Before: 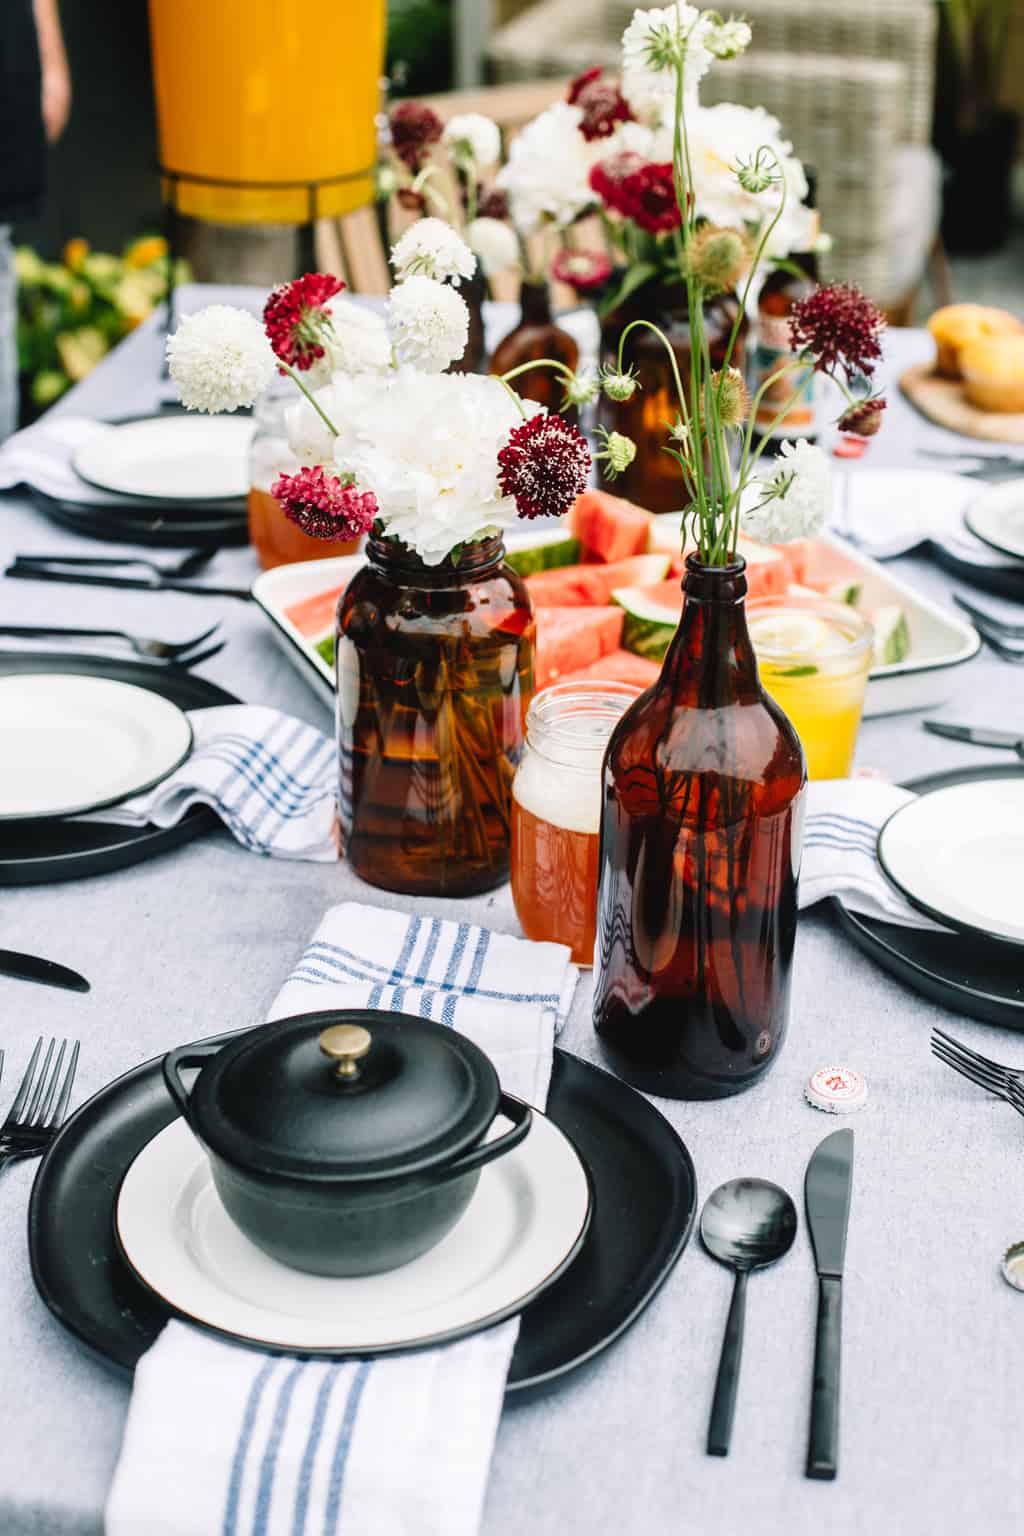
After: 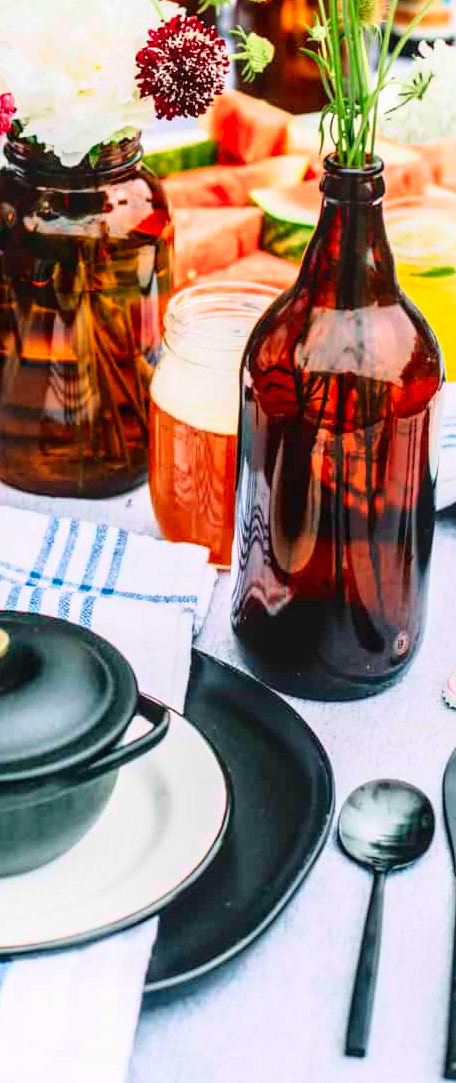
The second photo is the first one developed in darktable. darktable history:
crop: left 35.39%, top 25.989%, right 20.069%, bottom 3.458%
exposure: exposure 0.202 EV, compensate exposure bias true, compensate highlight preservation false
contrast brightness saturation: contrast 0.038, saturation 0.156
local contrast: on, module defaults
tone curve: curves: ch0 [(0, 0) (0.091, 0.077) (0.389, 0.458) (0.745, 0.82) (0.844, 0.908) (0.909, 0.942) (1, 0.973)]; ch1 [(0, 0) (0.437, 0.404) (0.5, 0.5) (0.529, 0.556) (0.58, 0.603) (0.616, 0.649) (1, 1)]; ch2 [(0, 0) (0.442, 0.415) (0.5, 0.5) (0.535, 0.557) (0.585, 0.62) (1, 1)], color space Lab, independent channels, preserve colors none
